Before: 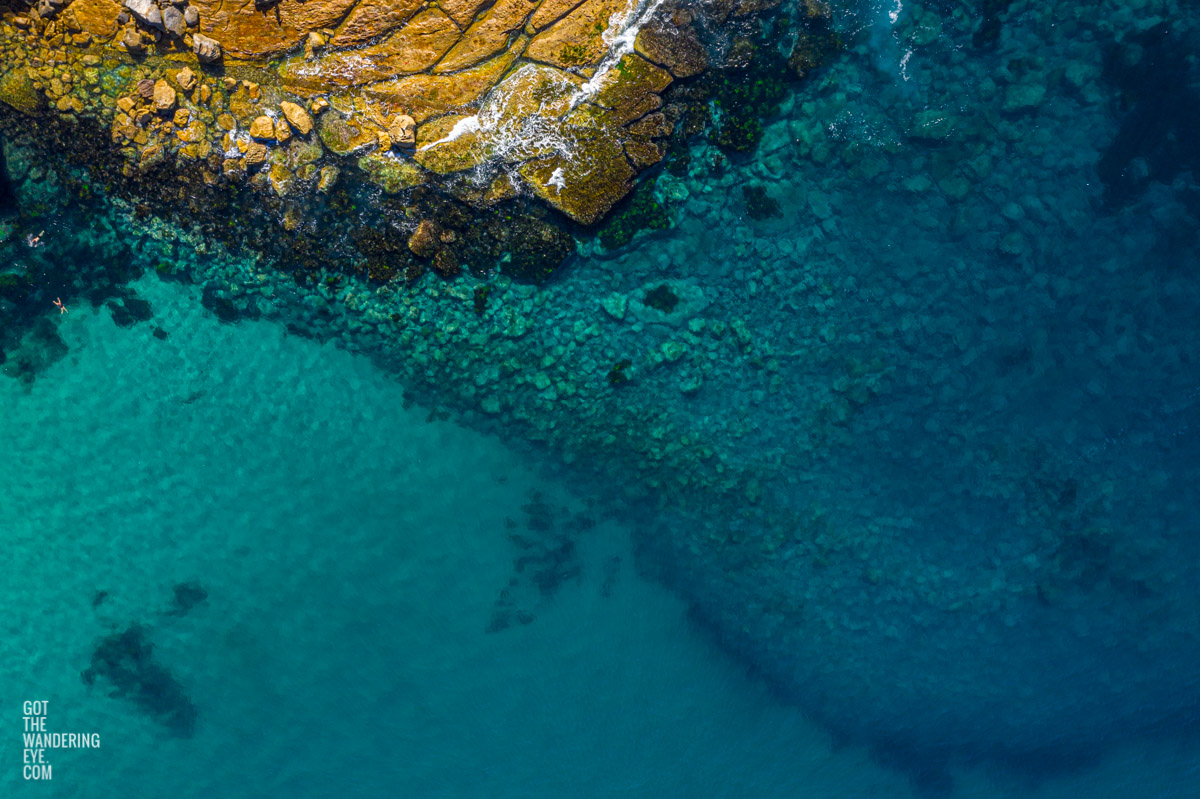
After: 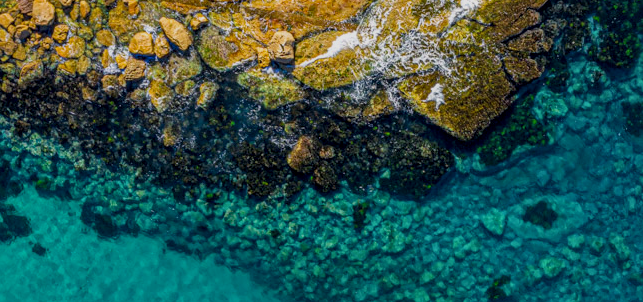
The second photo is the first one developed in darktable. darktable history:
filmic rgb: middle gray luminance 18.42%, black relative exposure -10.5 EV, white relative exposure 3.4 EV, threshold 6 EV, target black luminance 0%, hardness 6.03, latitude 99%, contrast 0.847, shadows ↔ highlights balance 0.505%, add noise in highlights 0, preserve chrominance max RGB, color science v3 (2019), use custom middle-gray values true, iterations of high-quality reconstruction 0, contrast in highlights soft, enable highlight reconstruction true
local contrast: on, module defaults
haze removal: compatibility mode true, adaptive false
crop: left 10.121%, top 10.631%, right 36.218%, bottom 51.526%
